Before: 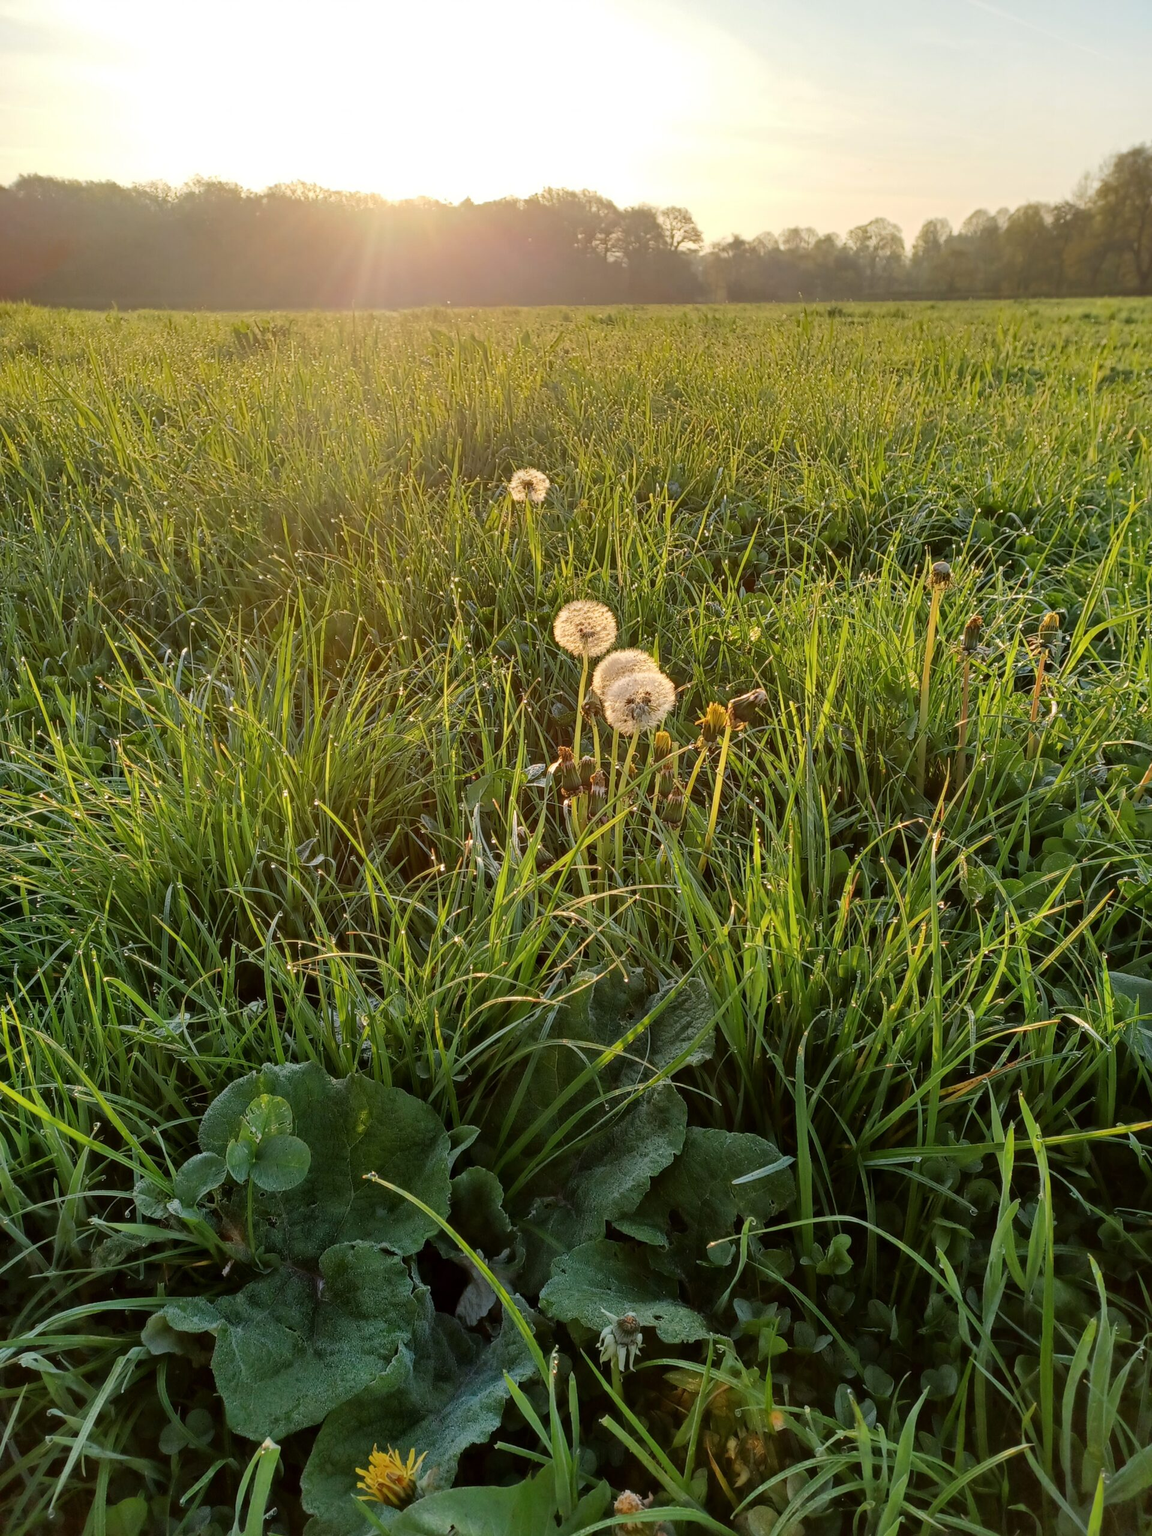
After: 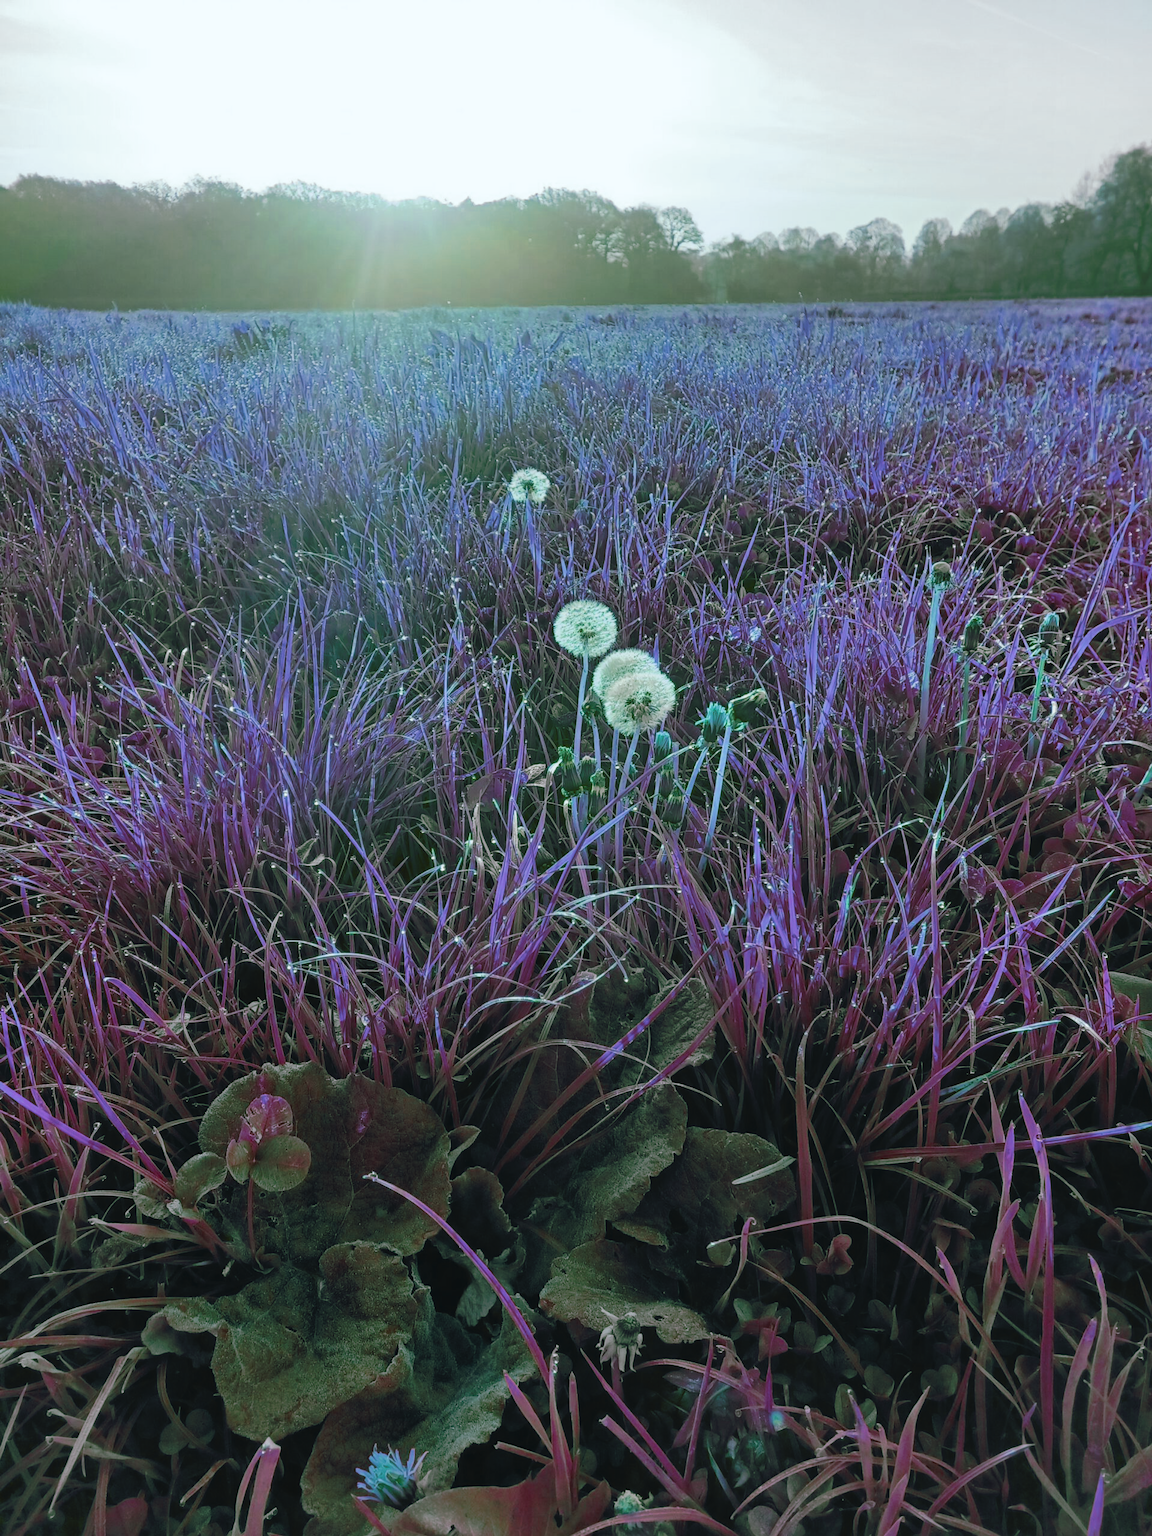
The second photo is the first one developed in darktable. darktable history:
tone curve: curves: ch0 [(0, 0) (0.003, 0.012) (0.011, 0.015) (0.025, 0.027) (0.044, 0.045) (0.069, 0.064) (0.1, 0.093) (0.136, 0.133) (0.177, 0.177) (0.224, 0.221) (0.277, 0.272) (0.335, 0.342) (0.399, 0.398) (0.468, 0.462) (0.543, 0.547) (0.623, 0.624) (0.709, 0.711) (0.801, 0.792) (0.898, 0.889) (1, 1)], preserve colors none
color look up table: target L [87.96, 65.56, 78.19, 64.75, 86.8, 86.76, 63.27, 63.39, 66.59, 57.81, 30.56, 30.8, 15.93, 10.76, 200.35, 88.77, 76.41, 85.1, 66.29, 76.9, 75.61, 73.64, 49.93, 66.98, 44.9, 33.01, 31.18, 14.66, 91.59, 80.74, 64.27, 58.39, 73.86, 53.47, 54.04, 42.35, 46.83, 31.86, 53.65, 53.13, 22.93, 12.4, 91.13, 87.38, 85.12, 77.79, 62.05, 54.7, 22.55], target a [6.751, 9.99, 32.37, 36.36, -77.77, -43.58, 64.23, 18.33, 11.09, 7.196, 32.94, -29.94, 34.83, -0.057, 0, -16.25, -28.7, -8.111, -7.152, 7.575, -34.17, -59.03, 60.23, -2.776, 28.91, -22.62, -26.07, -5.585, 6.21, -10.31, 36.11, 78.38, -28.82, 42.61, -1.126, 49.7, -15.02, 53.9, -10.85, 8.169, 22.32, 10.1, -16.28, -57.5, -46.67, -20.89, -48.48, -29.1, -14.32], target b [-11.76, -48.44, 12.82, -46.1, 80.1, 35.43, -32.44, -6.579, 69.35, 30.26, -39.15, 22.25, 26.04, -4.78, 0, 7.78, -9.102, 26.19, -6.733, 37.37, 40.16, 43.55, 55.58, 60.61, 51.92, 20.66, 13.69, 20.73, 1.777, -22.93, -34.64, -3.088, -36.67, 34.01, 1.106, -63.25, -23.31, 15.93, -45.43, -71.1, 25.61, -36.22, -3.757, 0.881, -20.52, -16.47, 17.87, -13.44, -11.44], num patches 49
